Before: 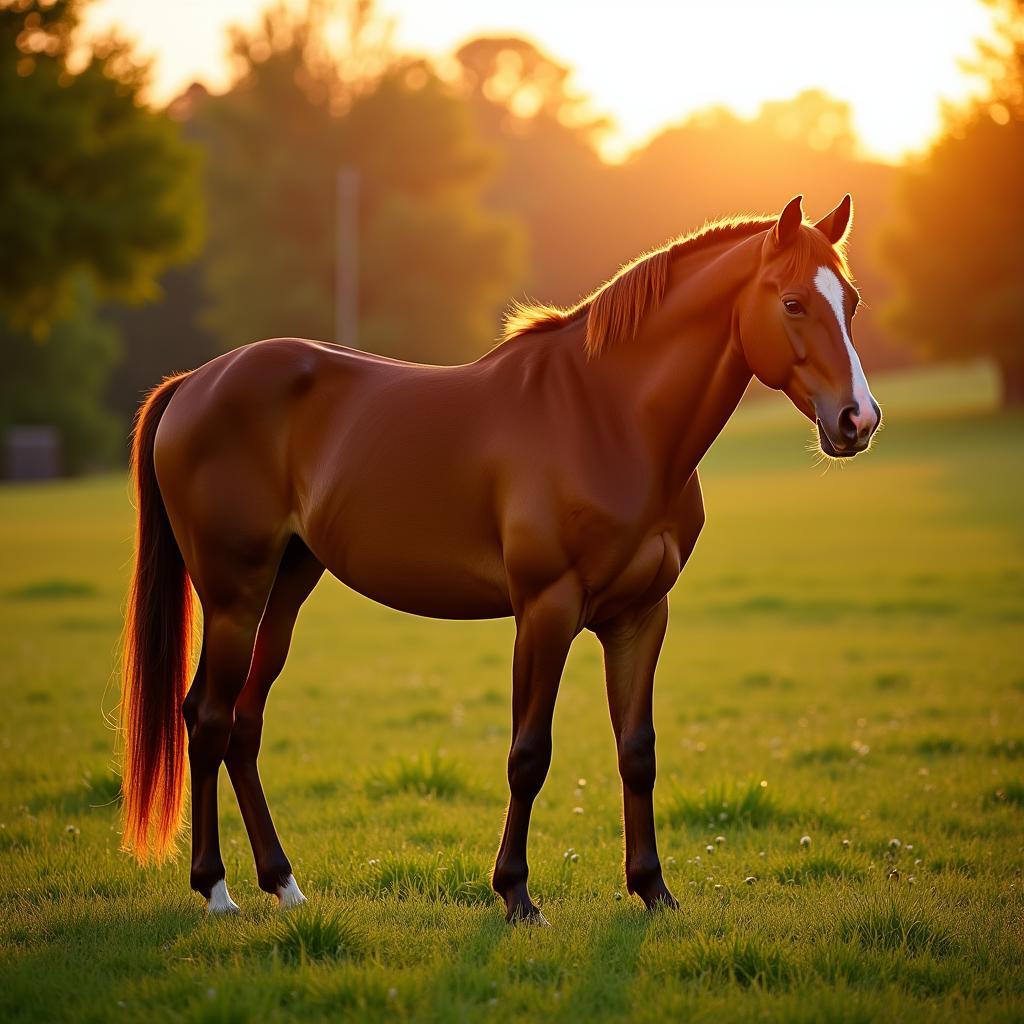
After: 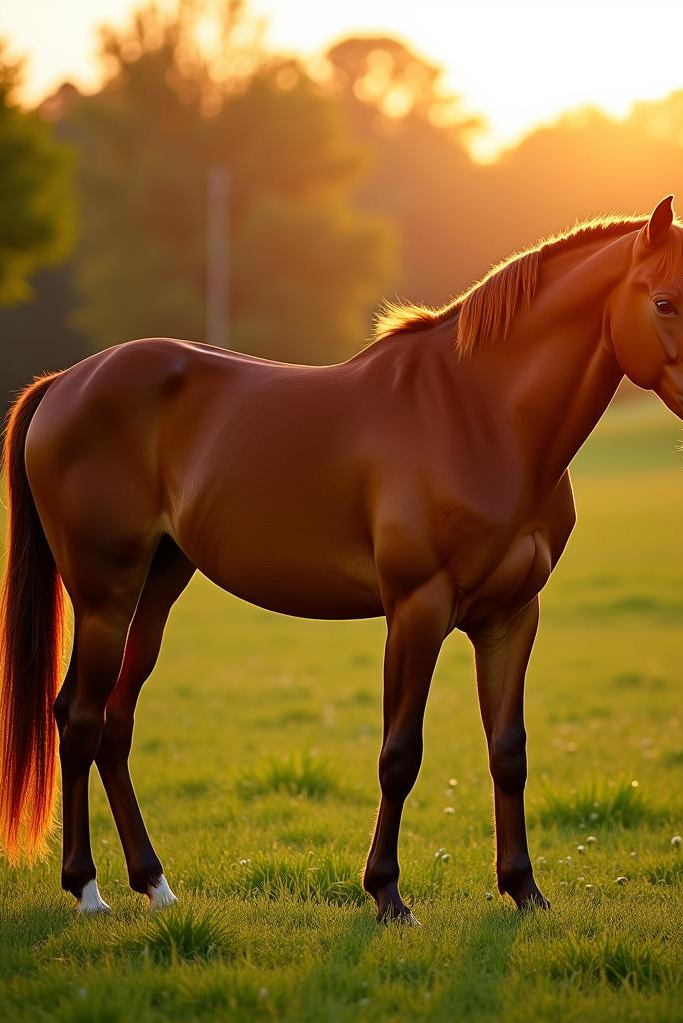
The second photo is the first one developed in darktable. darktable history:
crop and rotate: left 12.693%, right 20.582%
